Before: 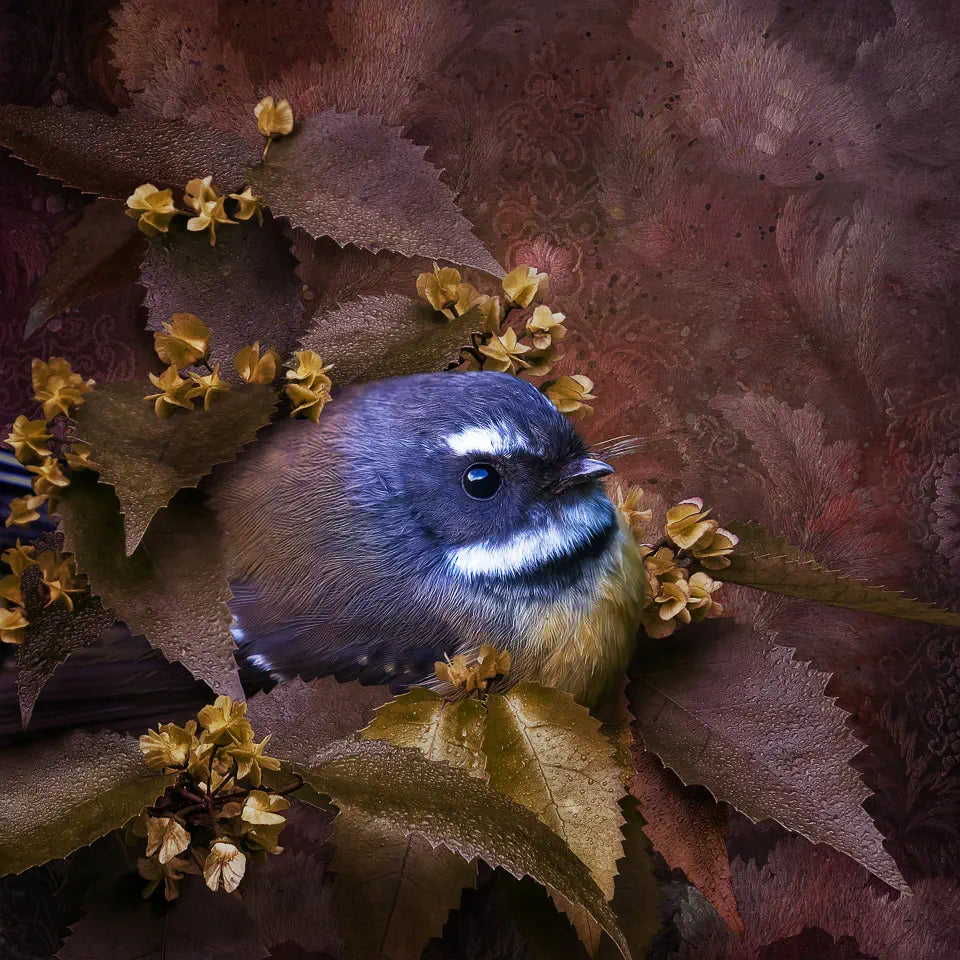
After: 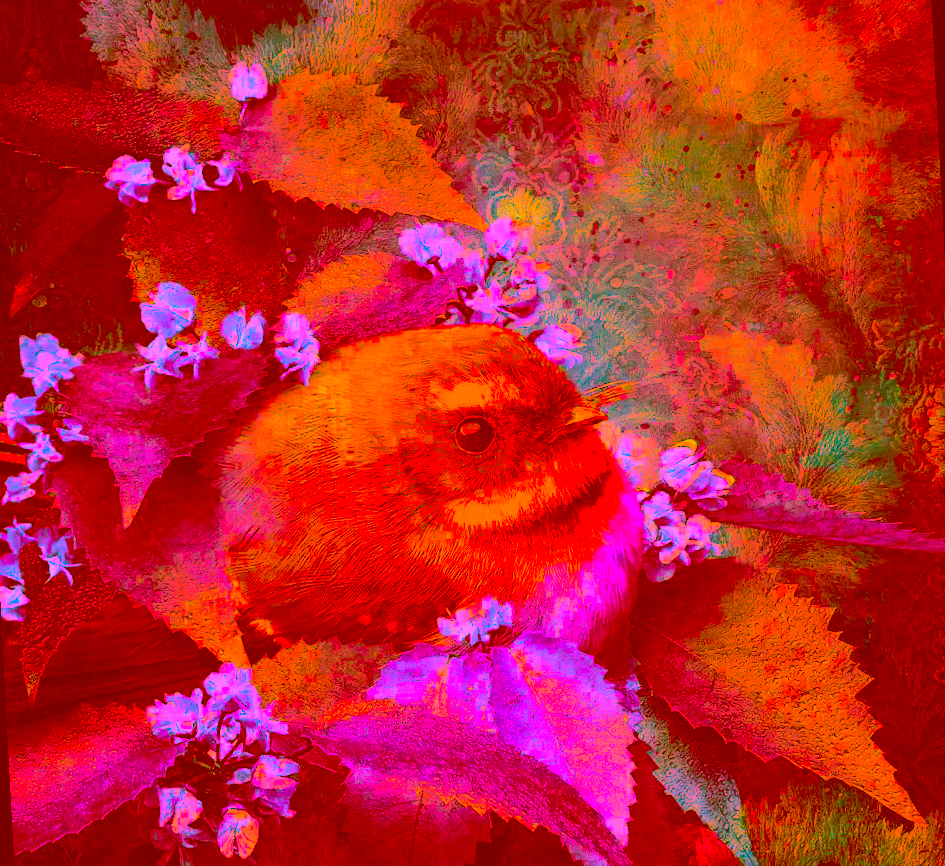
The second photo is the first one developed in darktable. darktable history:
levels: black 3.83%, white 90.64%, levels [0.044, 0.416, 0.908]
rotate and perspective: rotation -3°, crop left 0.031, crop right 0.968, crop top 0.07, crop bottom 0.93
white balance: red 0.924, blue 1.095
color correction: highlights a* -39.68, highlights b* -40, shadows a* -40, shadows b* -40, saturation -3
color balance: mode lift, gamma, gain (sRGB), lift [1.04, 1, 1, 0.97], gamma [1.01, 1, 1, 0.97], gain [0.96, 1, 1, 0.97]
base curve: curves: ch0 [(0, 0) (0.032, 0.037) (0.105, 0.228) (0.435, 0.76) (0.856, 0.983) (1, 1)], preserve colors none
